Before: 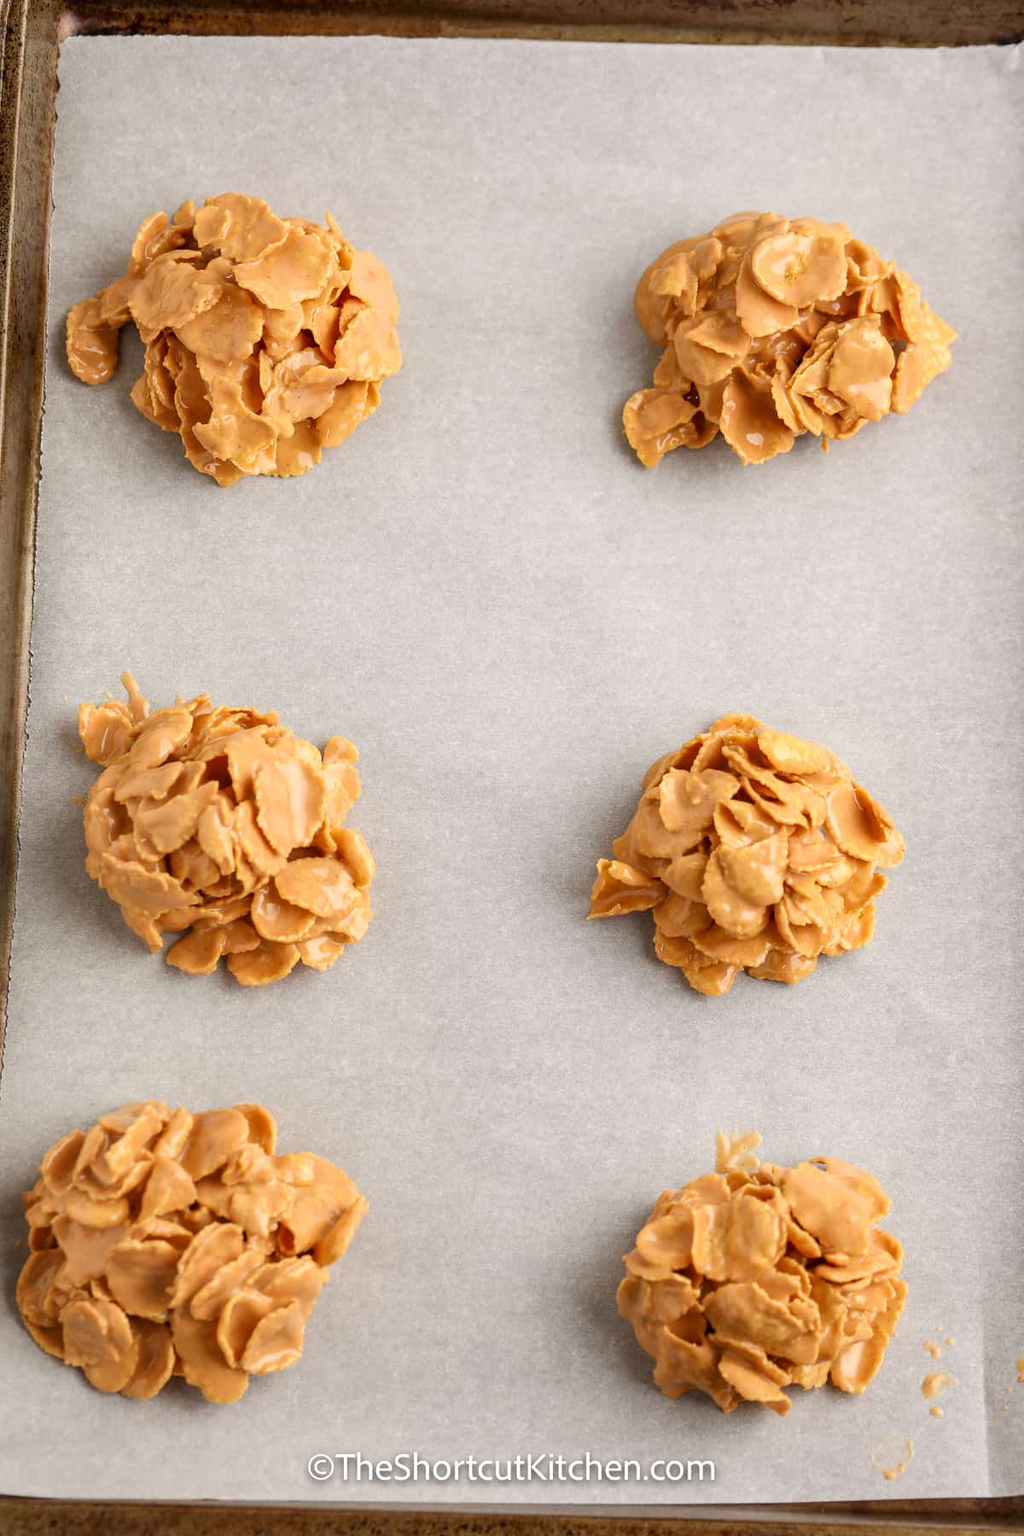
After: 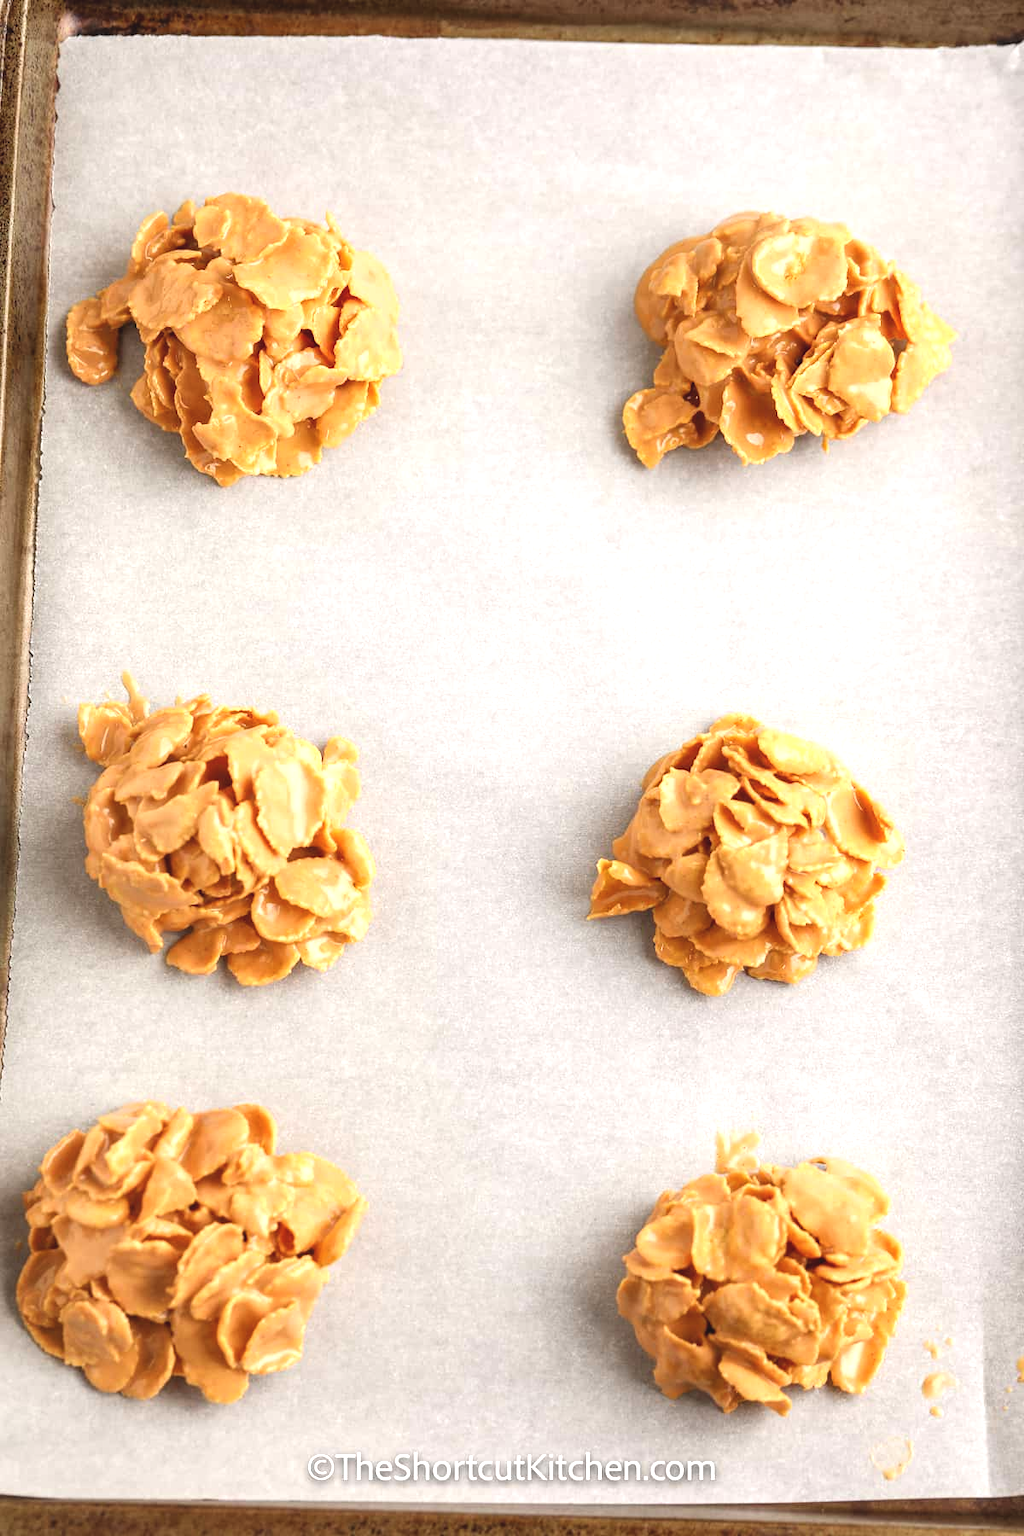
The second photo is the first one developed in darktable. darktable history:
white balance: emerald 1
exposure: black level correction -0.005, exposure 0.622 EV, compensate highlight preservation false
